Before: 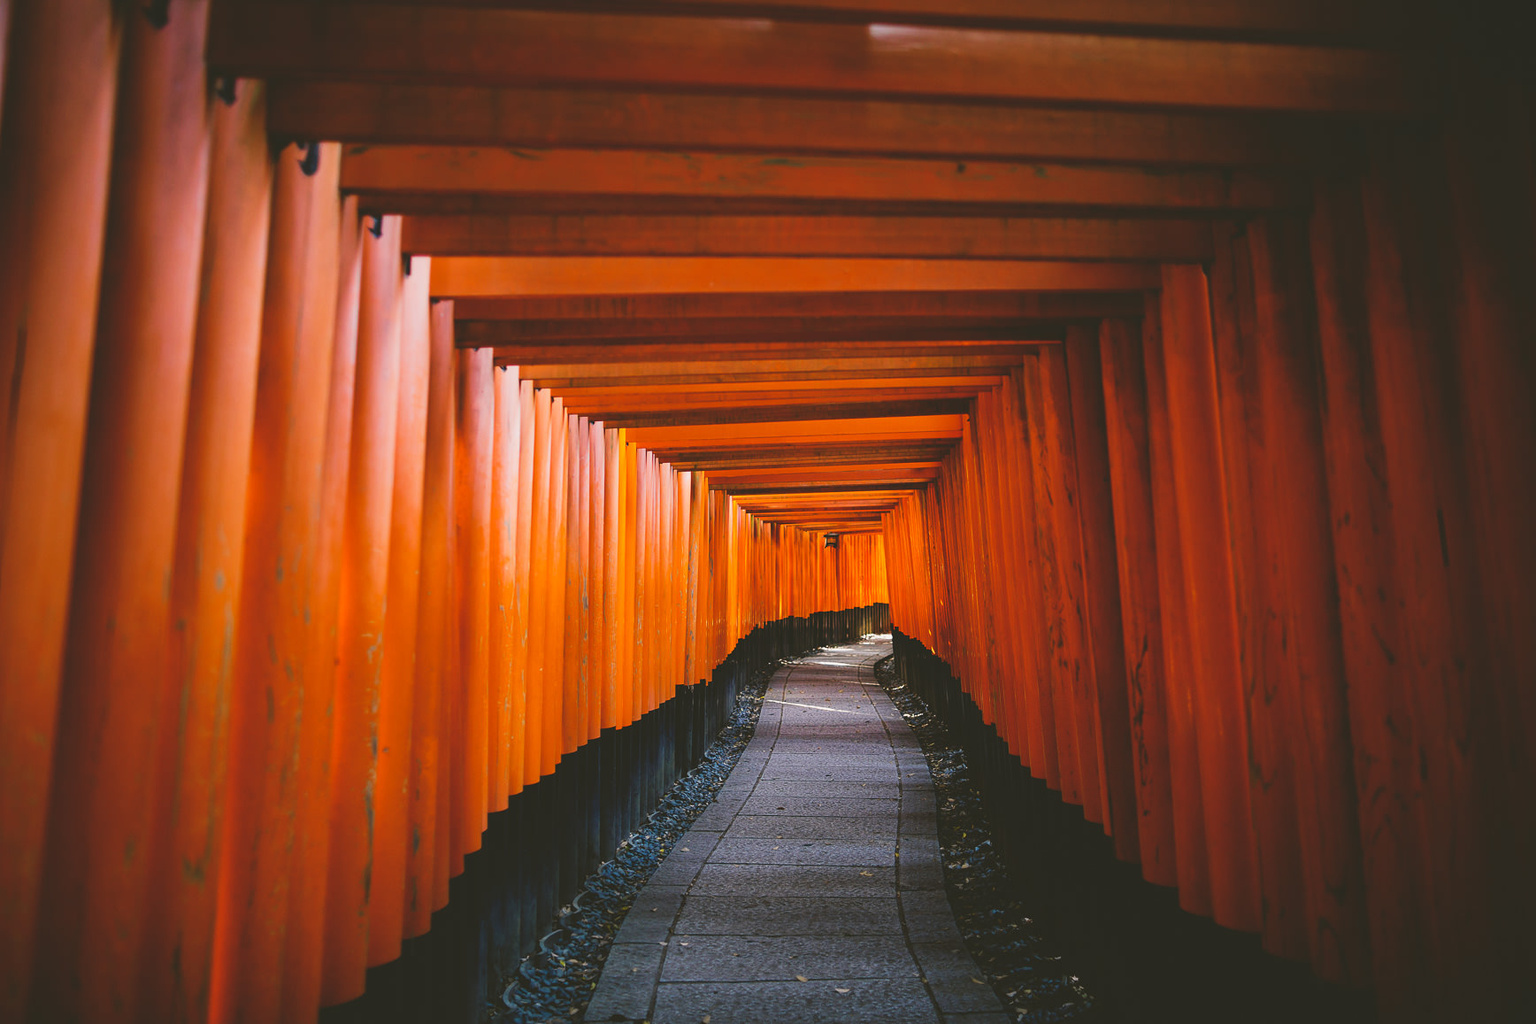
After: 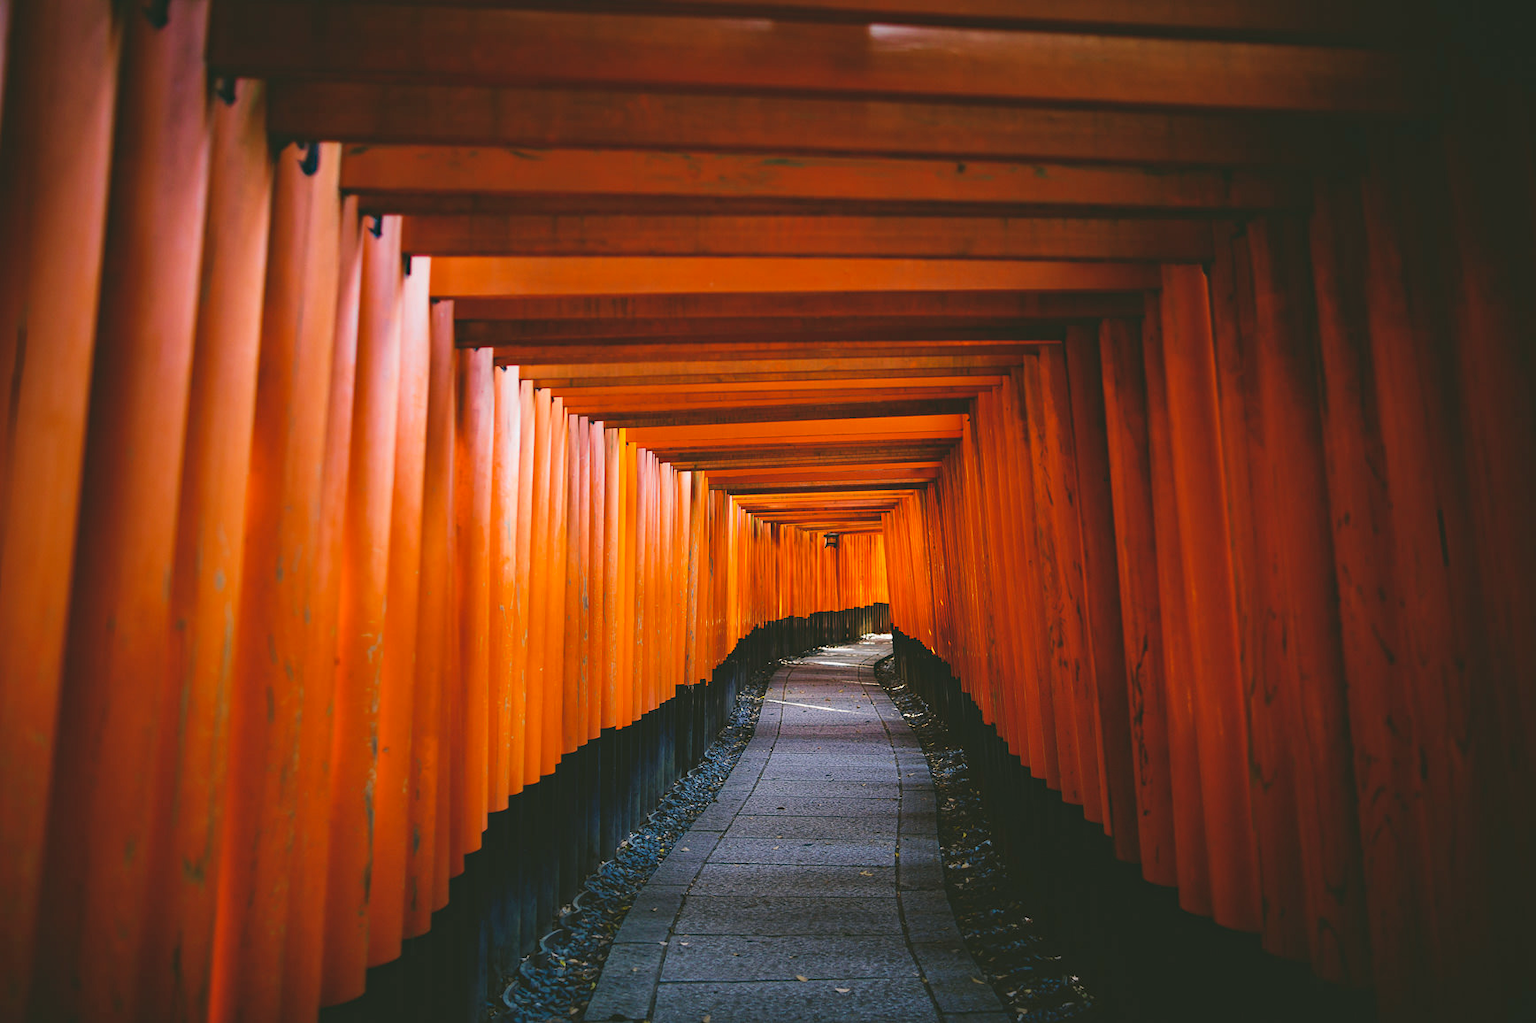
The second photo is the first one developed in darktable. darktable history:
haze removal: compatibility mode true, adaptive false
velvia: strength 15%
